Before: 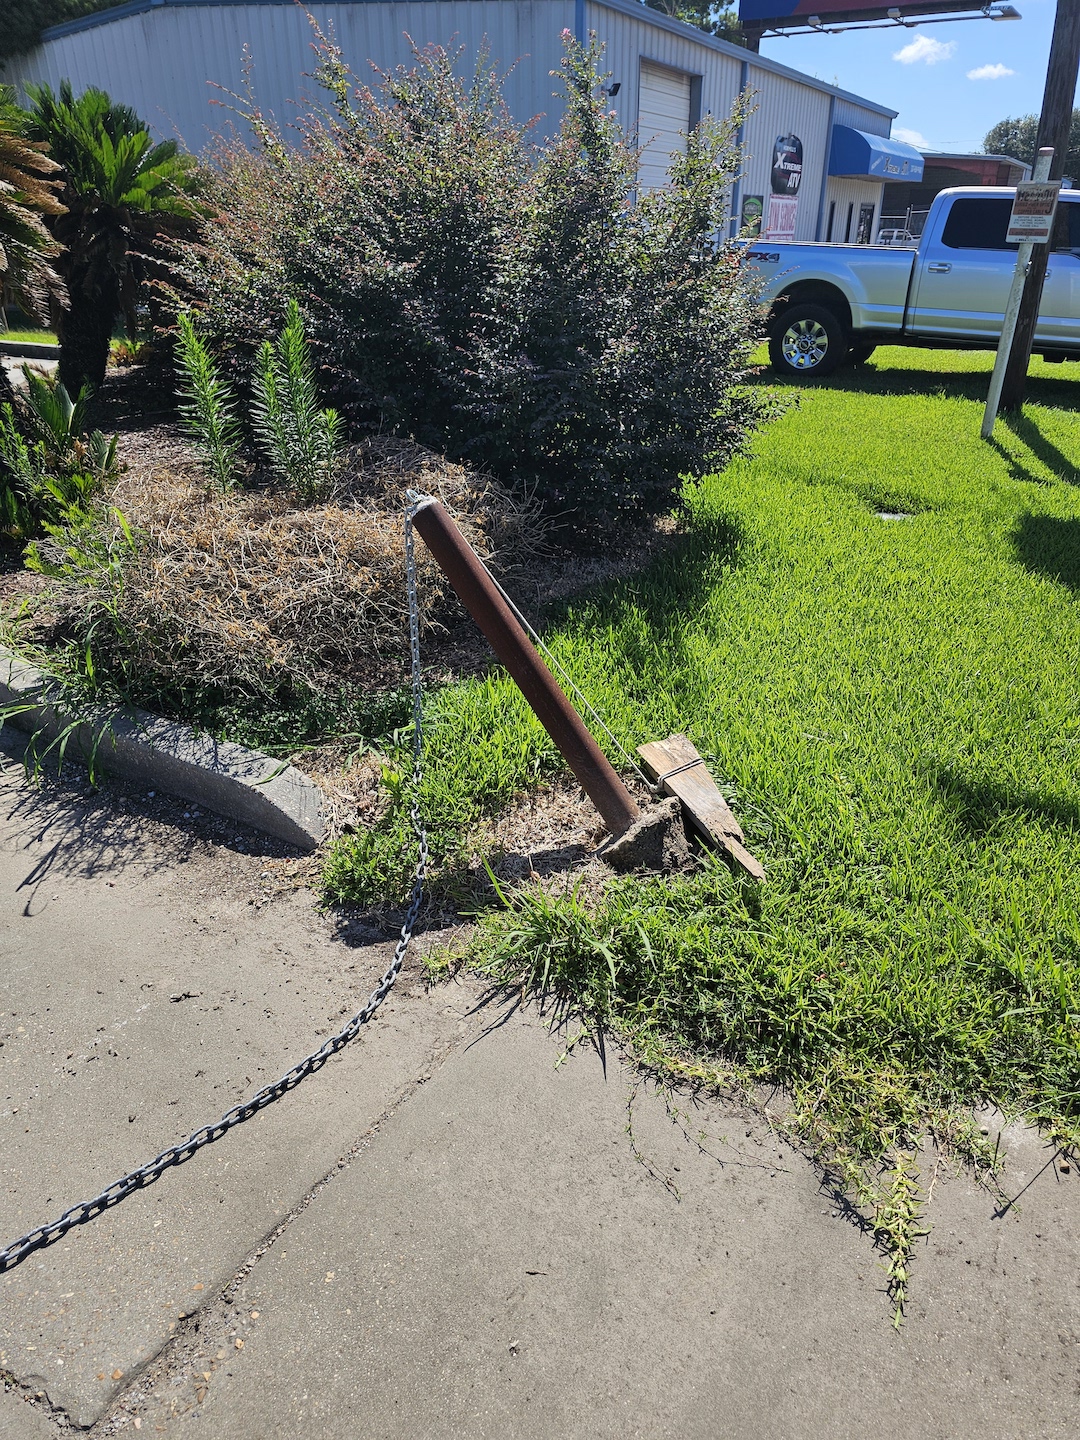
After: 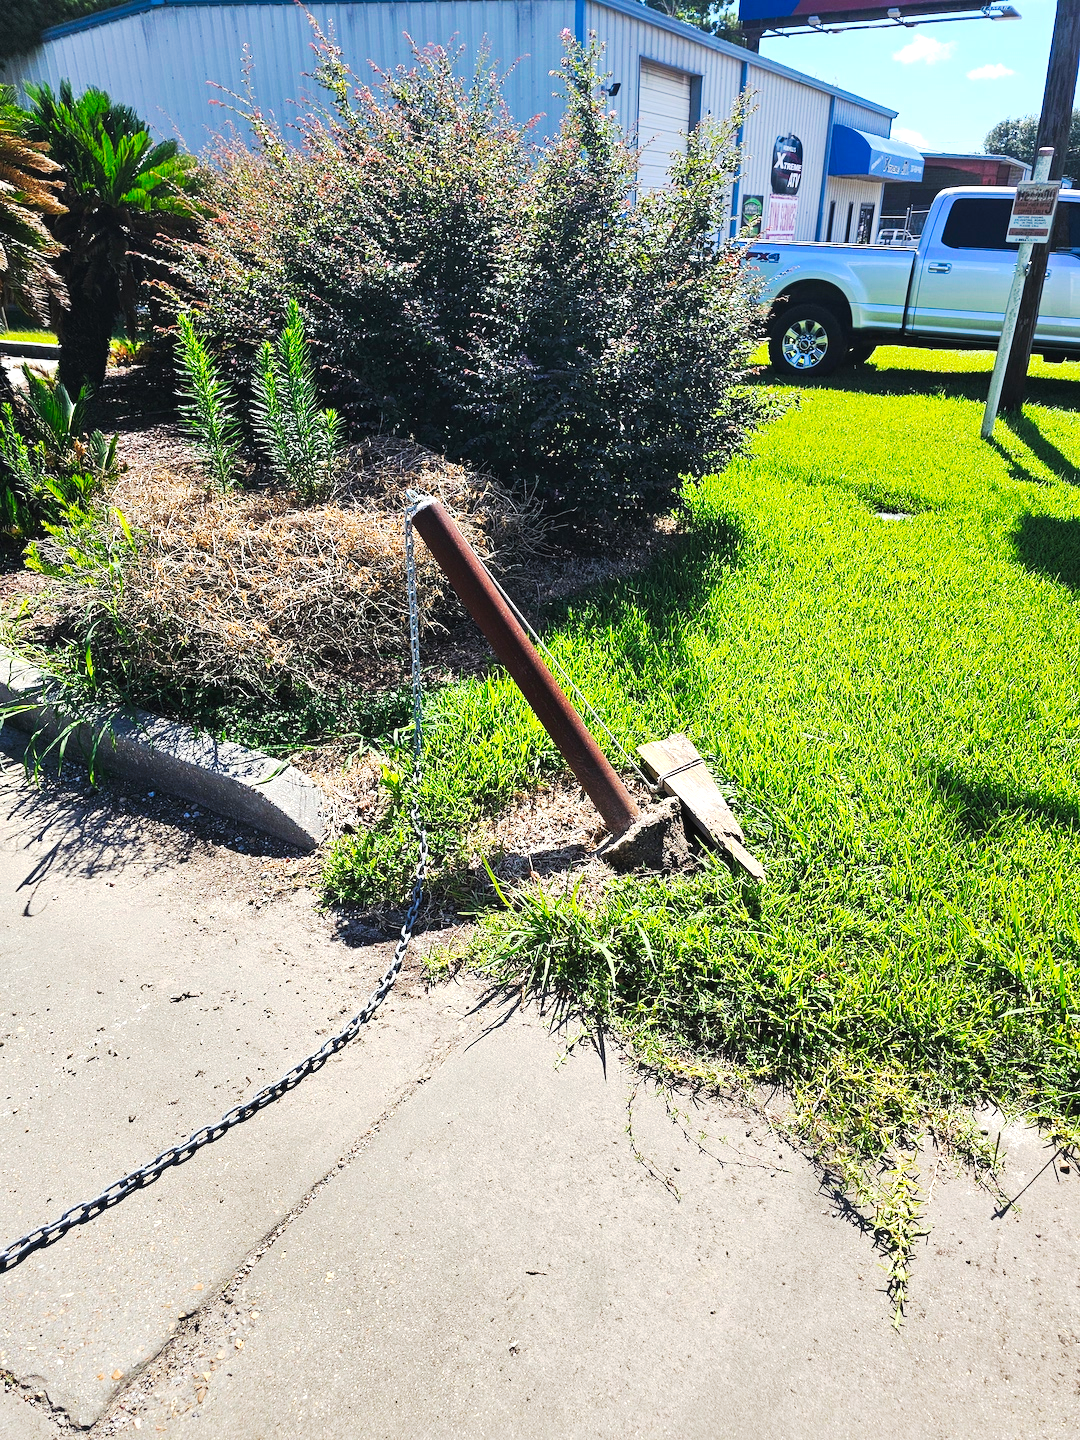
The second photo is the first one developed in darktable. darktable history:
exposure: black level correction 0, exposure 0.7 EV, compensate exposure bias true, compensate highlight preservation false
tone curve: curves: ch0 [(0, 0) (0.003, 0.023) (0.011, 0.024) (0.025, 0.026) (0.044, 0.035) (0.069, 0.05) (0.1, 0.071) (0.136, 0.098) (0.177, 0.135) (0.224, 0.172) (0.277, 0.227) (0.335, 0.296) (0.399, 0.372) (0.468, 0.462) (0.543, 0.58) (0.623, 0.697) (0.709, 0.789) (0.801, 0.86) (0.898, 0.918) (1, 1)], preserve colors none
